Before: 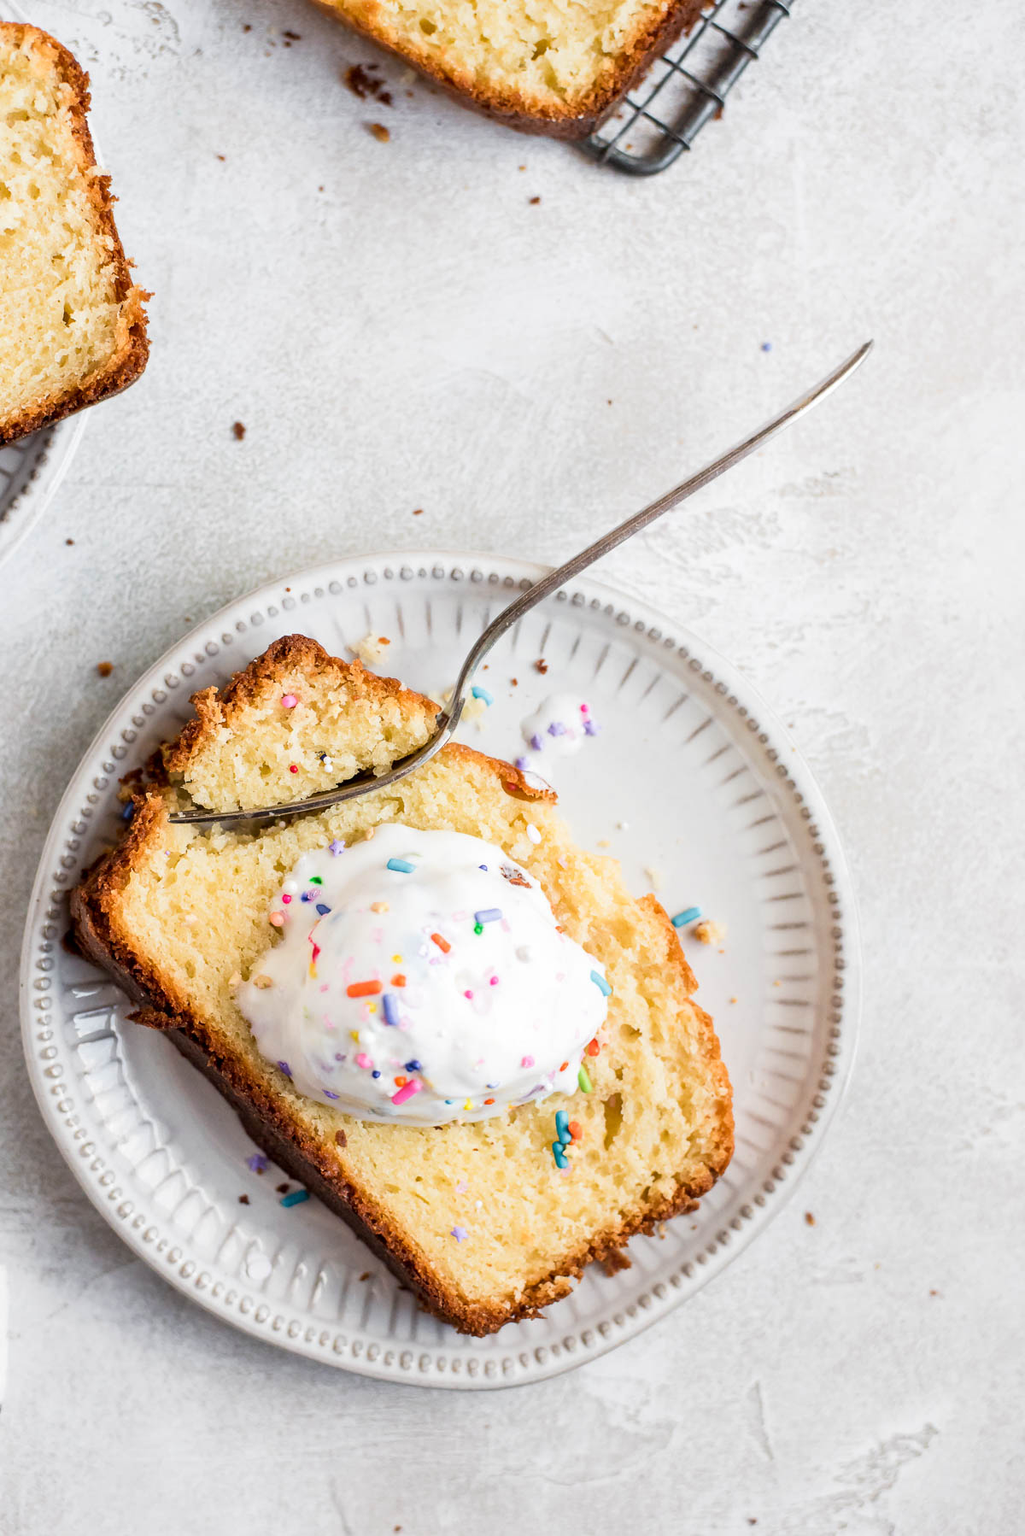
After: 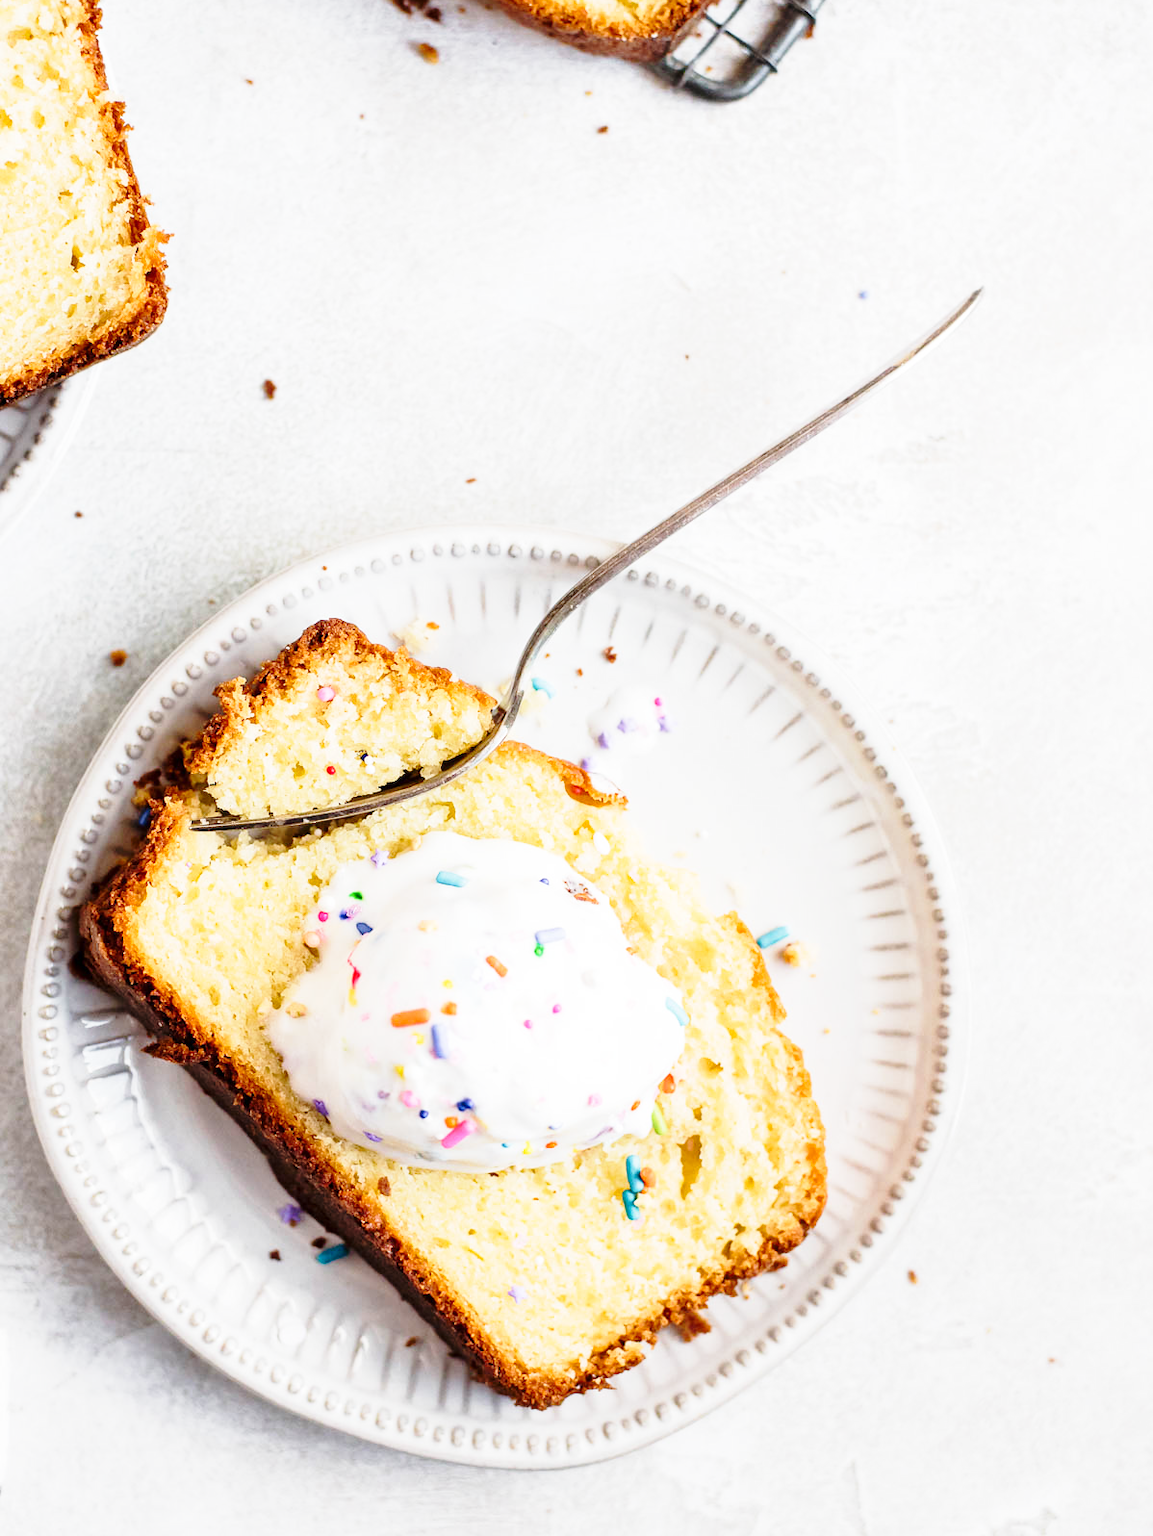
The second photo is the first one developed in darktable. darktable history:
crop and rotate: top 5.609%, bottom 5.609%
base curve: curves: ch0 [(0, 0) (0.028, 0.03) (0.121, 0.232) (0.46, 0.748) (0.859, 0.968) (1, 1)], preserve colors none
